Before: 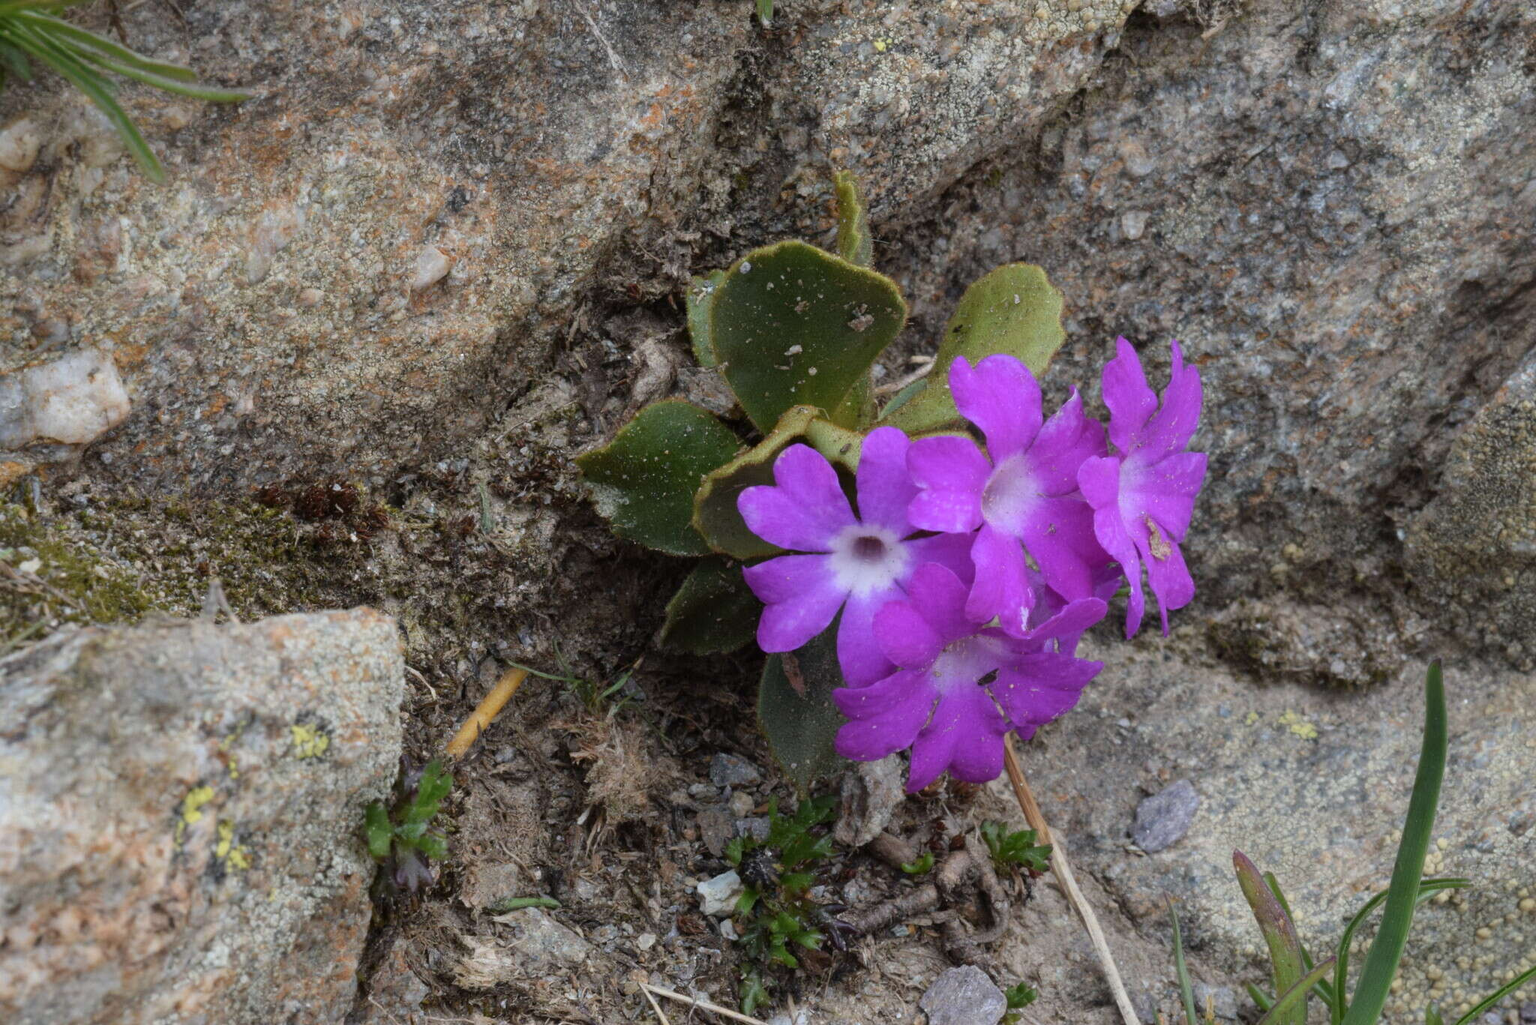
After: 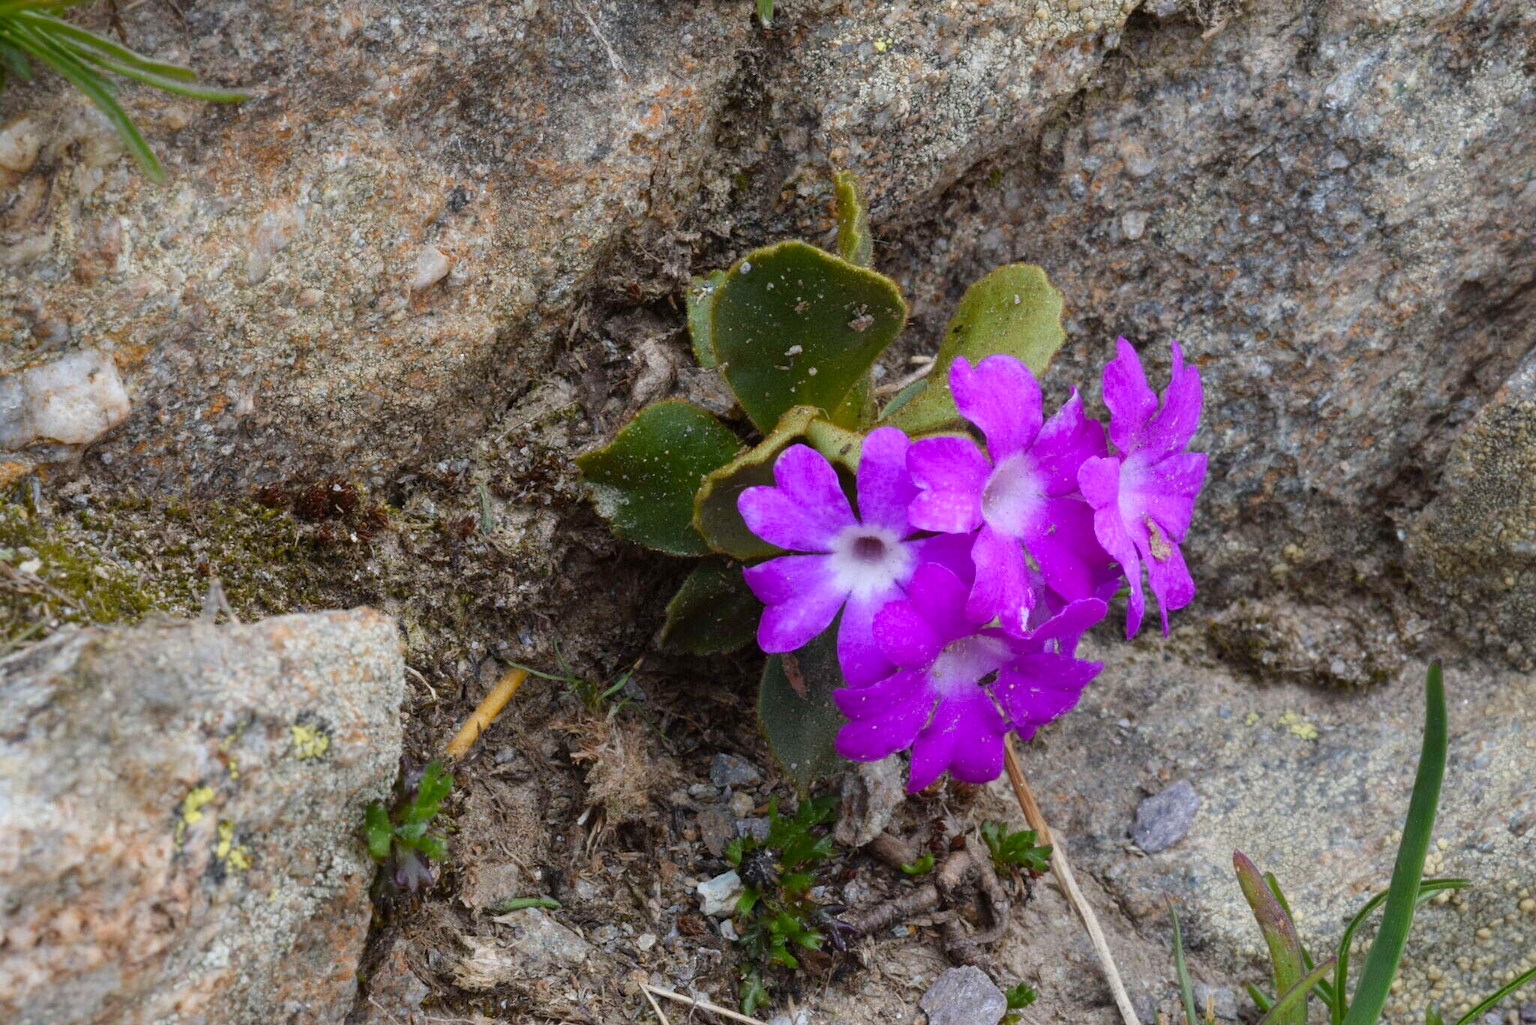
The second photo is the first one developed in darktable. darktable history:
bloom: size 9%, threshold 100%, strength 7%
color balance rgb: linear chroma grading › shadows 32%, linear chroma grading › global chroma -2%, linear chroma grading › mid-tones 4%, perceptual saturation grading › global saturation -2%, perceptual saturation grading › highlights -8%, perceptual saturation grading › mid-tones 8%, perceptual saturation grading › shadows 4%, perceptual brilliance grading › highlights 8%, perceptual brilliance grading › mid-tones 4%, perceptual brilliance grading › shadows 2%, global vibrance 16%, saturation formula JzAzBz (2021)
